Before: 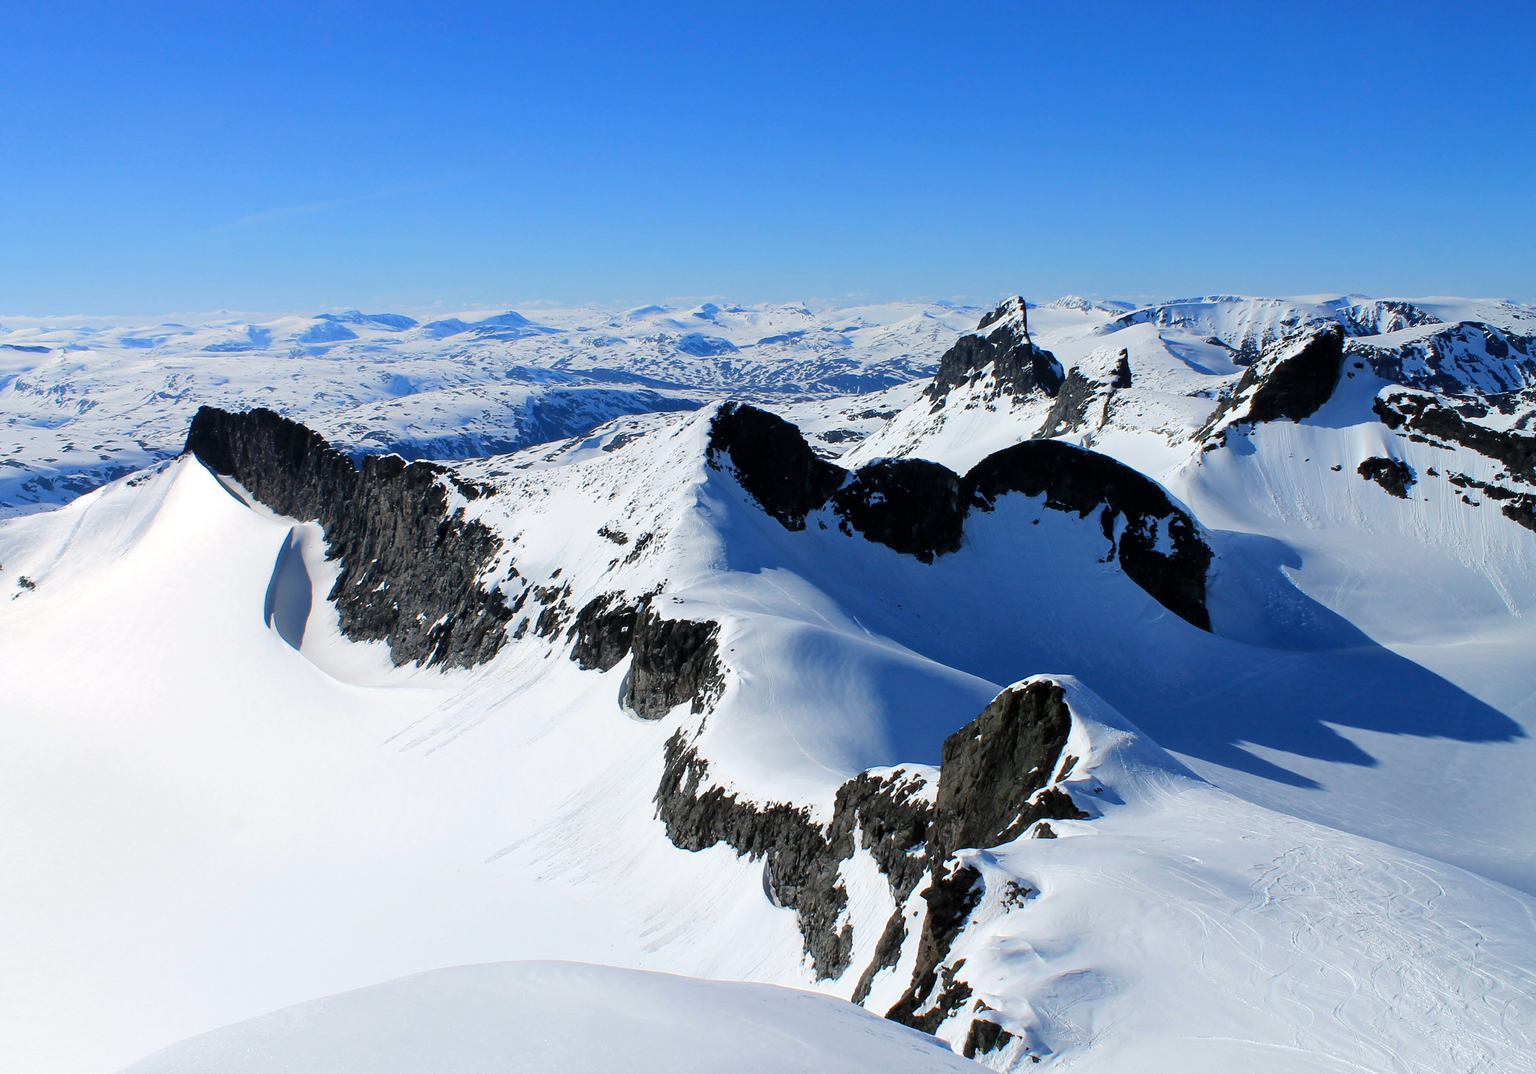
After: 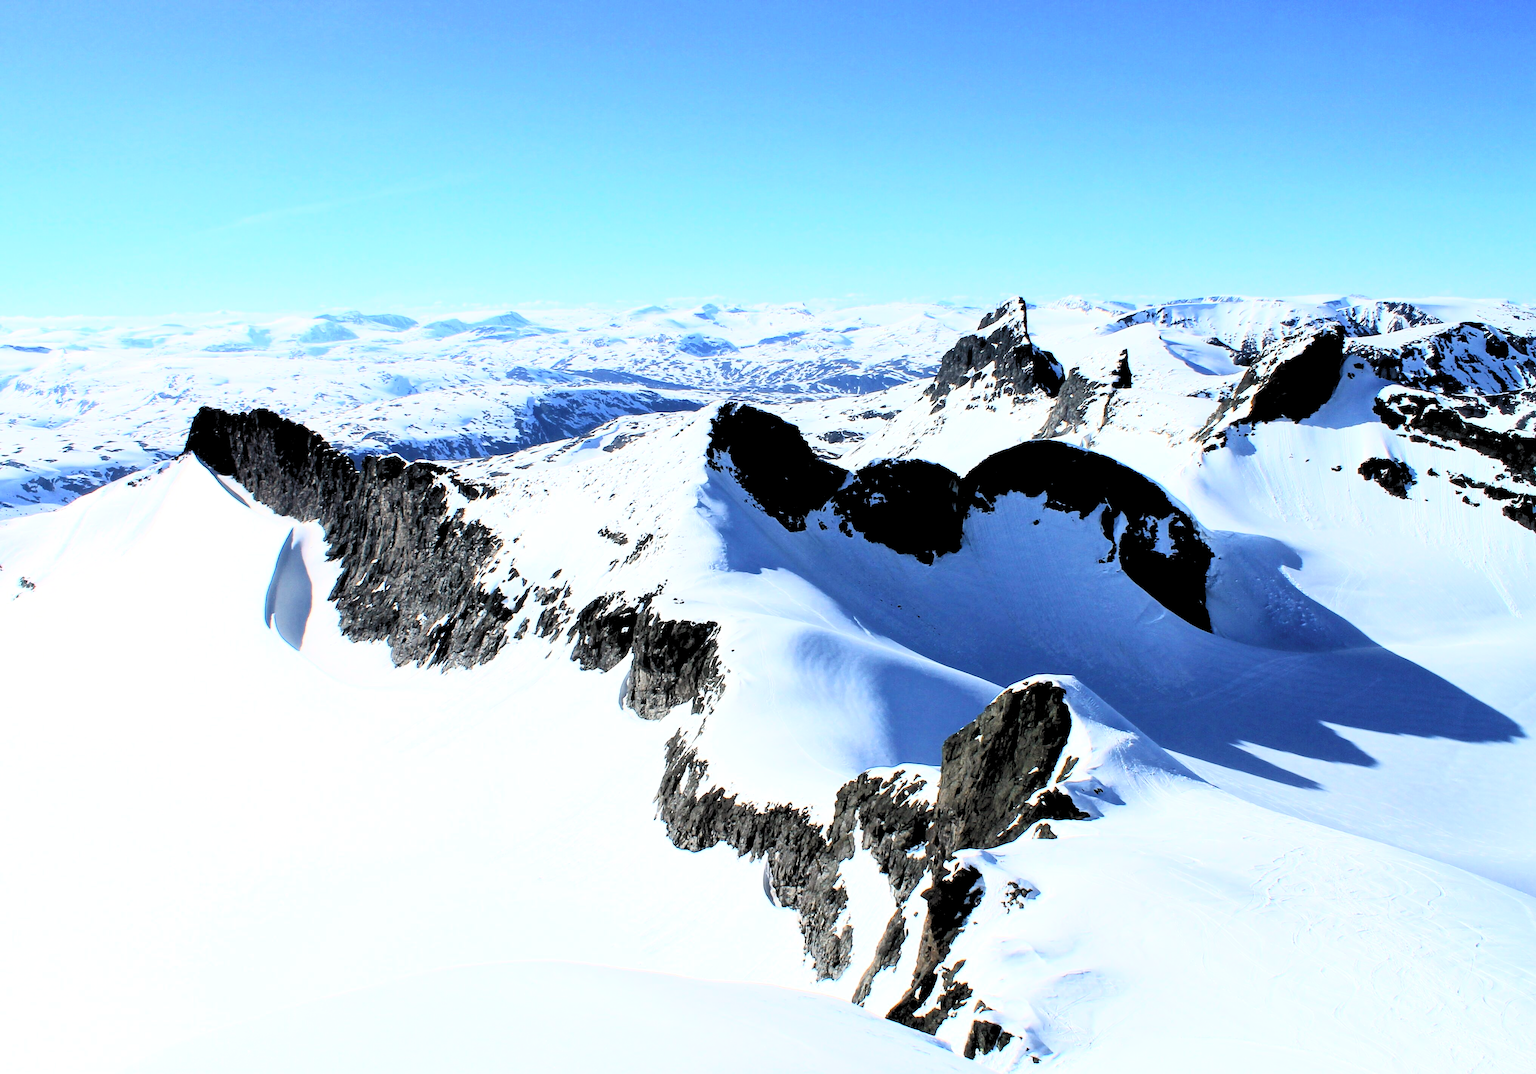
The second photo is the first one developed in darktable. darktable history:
rgb levels: levels [[0.01, 0.419, 0.839], [0, 0.5, 1], [0, 0.5, 1]]
contrast brightness saturation: contrast 0.43, brightness 0.56, saturation -0.19
color balance rgb: linear chroma grading › global chroma 15%, perceptual saturation grading › global saturation 30%
